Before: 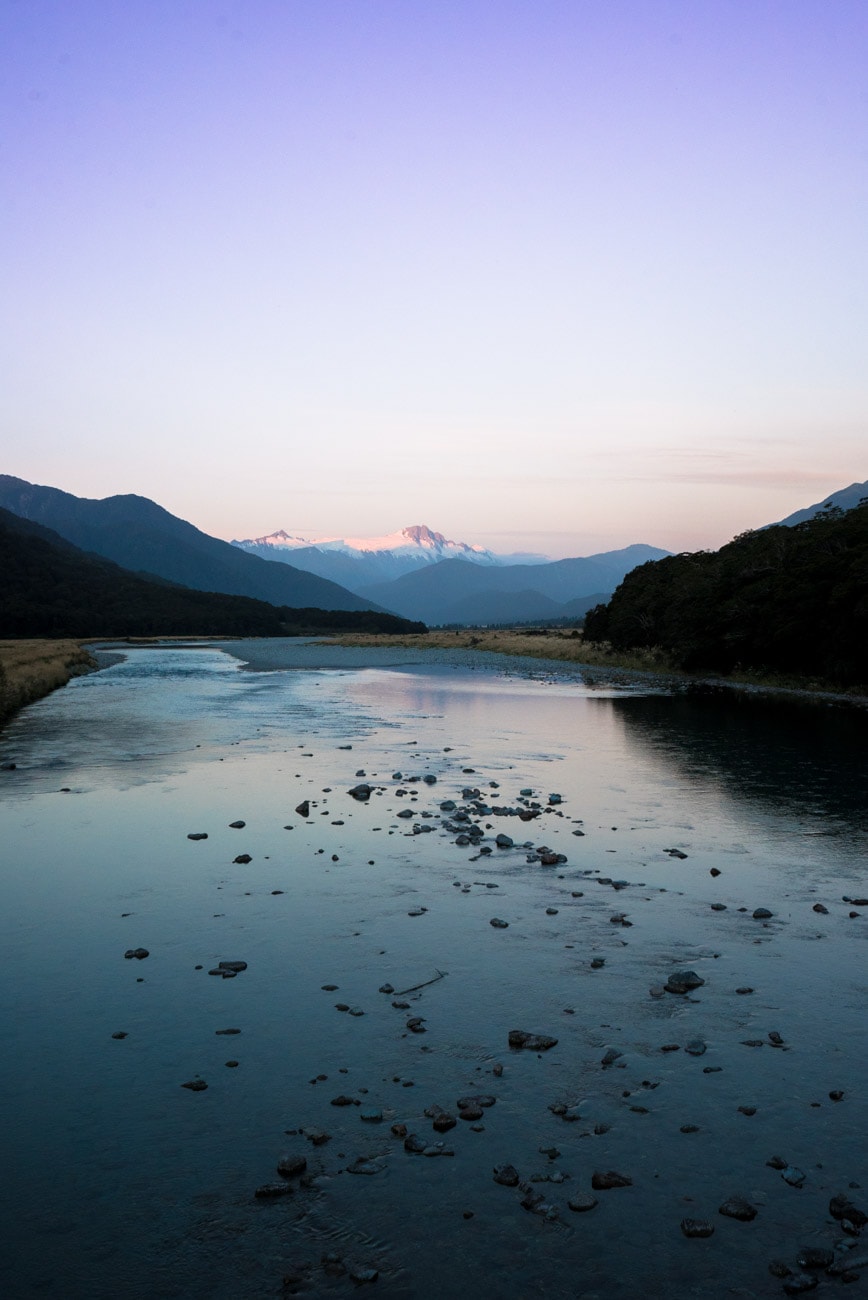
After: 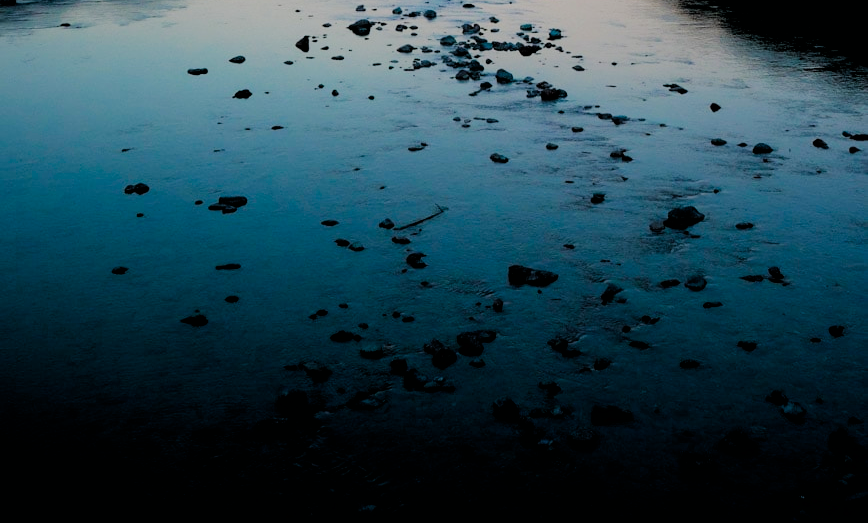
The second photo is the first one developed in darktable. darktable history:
filmic rgb: black relative exposure -2.85 EV, white relative exposure 4.56 EV, hardness 1.69, contrast 1.266
contrast equalizer: y [[0.6 ×6], [0.55 ×6], [0 ×6], [0 ×6], [0 ×6]], mix -0.218
crop and rotate: top 58.879%, bottom 0.885%
color balance rgb: shadows lift › luminance 0.935%, shadows lift › chroma 0.274%, shadows lift › hue 18.47°, linear chroma grading › shadows 10.25%, linear chroma grading › highlights 9.992%, linear chroma grading › global chroma 14.564%, linear chroma grading › mid-tones 14.99%, perceptual saturation grading › global saturation 20%, perceptual saturation grading › highlights -25.377%, perceptual saturation grading › shadows 49.259%
